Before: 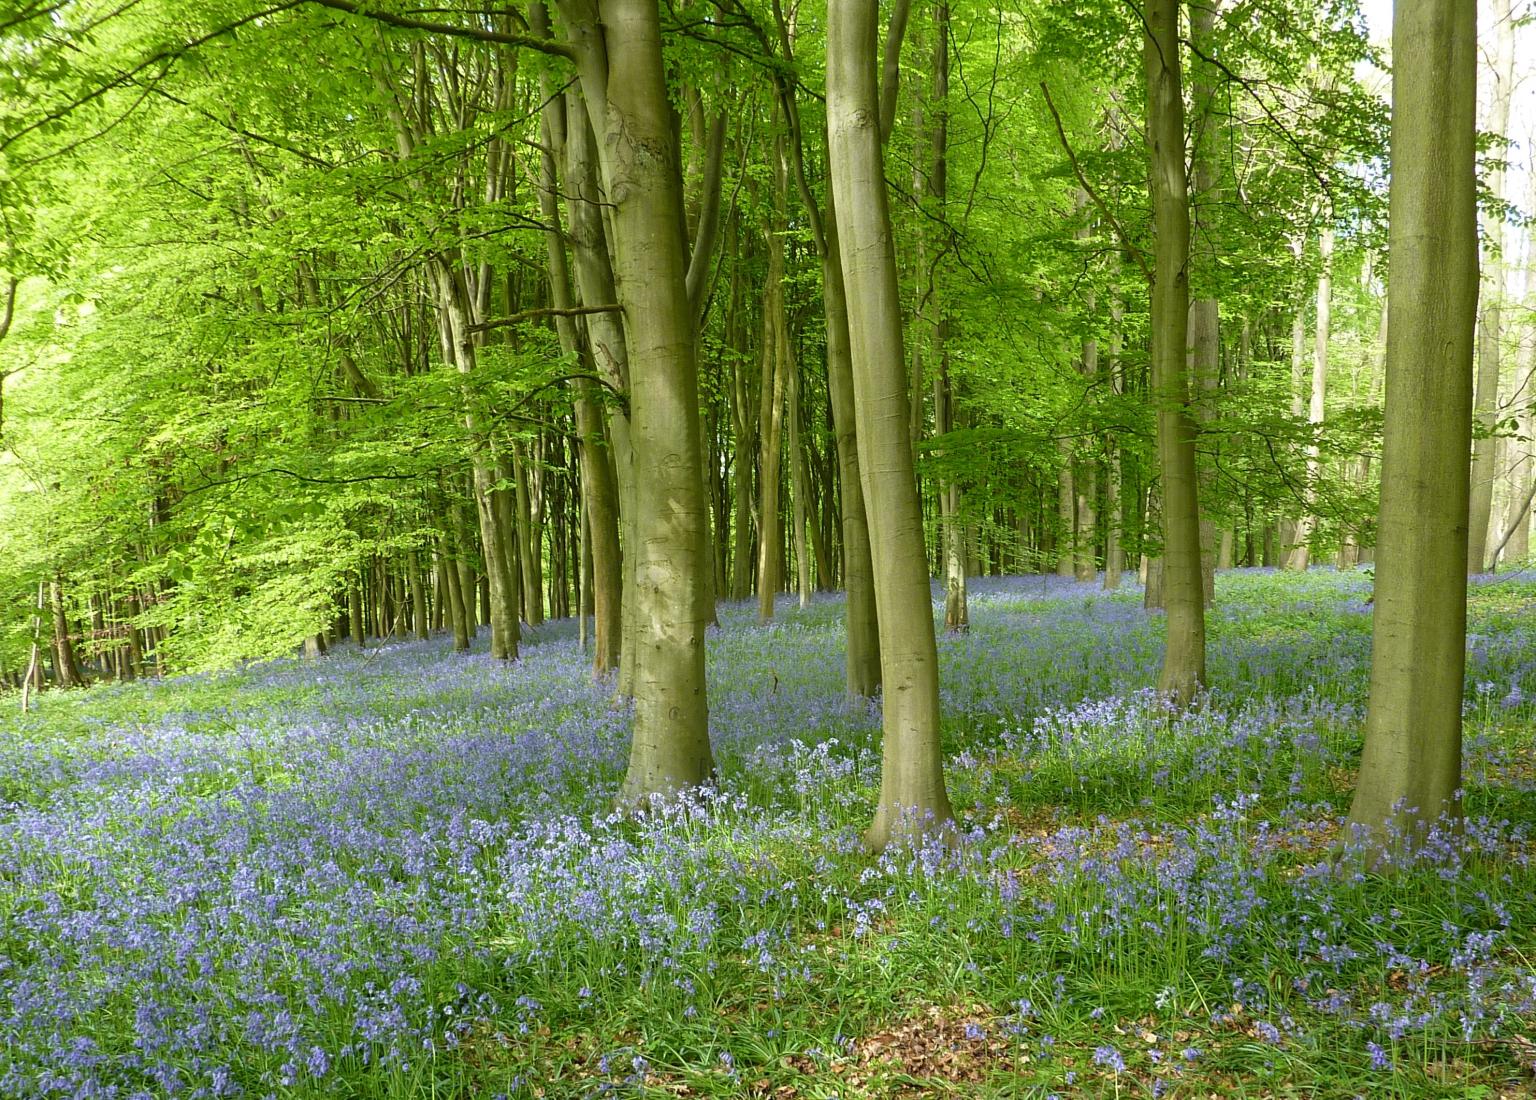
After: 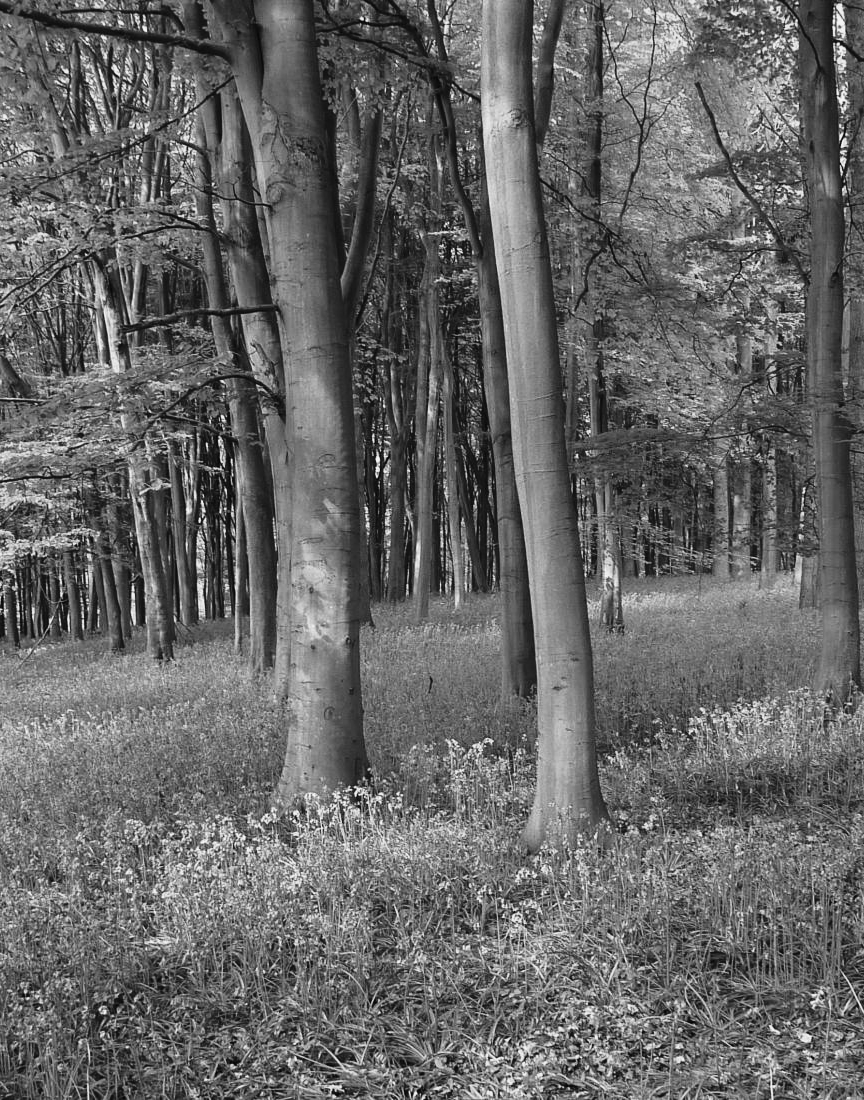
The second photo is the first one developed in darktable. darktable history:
monochrome: on, module defaults
tone curve: curves: ch0 [(0.016, 0.011) (0.21, 0.113) (0.515, 0.476) (0.78, 0.795) (1, 0.981)], color space Lab, linked channels, preserve colors none
color balance rgb: shadows lift › hue 87.51°, highlights gain › chroma 1.62%, highlights gain › hue 55.1°, global offset › chroma 0.06%, global offset › hue 253.66°, linear chroma grading › global chroma 0.5%, perceptual saturation grading › global saturation 16.38%
crop and rotate: left 22.516%, right 21.234%
